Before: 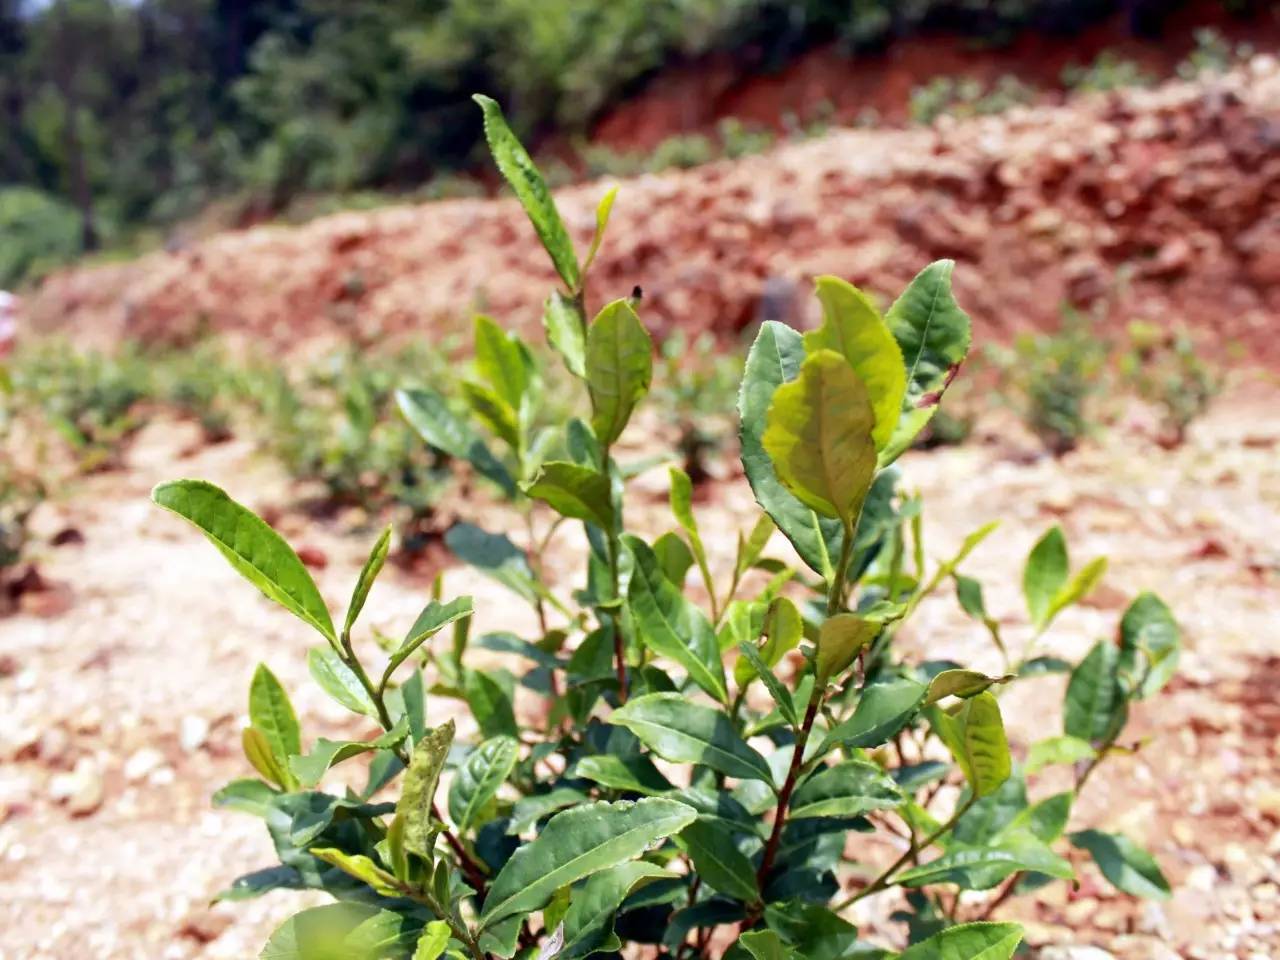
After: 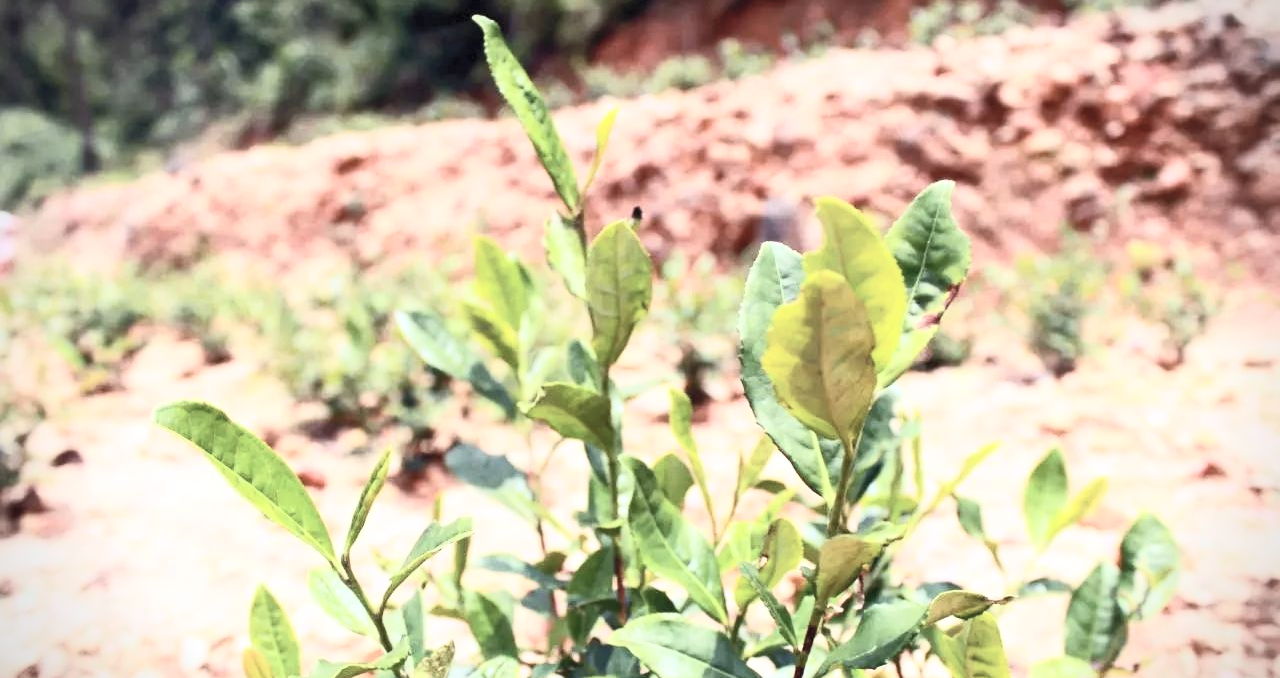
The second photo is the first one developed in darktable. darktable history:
contrast brightness saturation: contrast 0.436, brightness 0.546, saturation -0.186
vignetting: fall-off start 88.8%, fall-off radius 43.32%, brightness -0.441, saturation -0.689, width/height ratio 1.161, unbound false
crop and rotate: top 8.234%, bottom 21.064%
